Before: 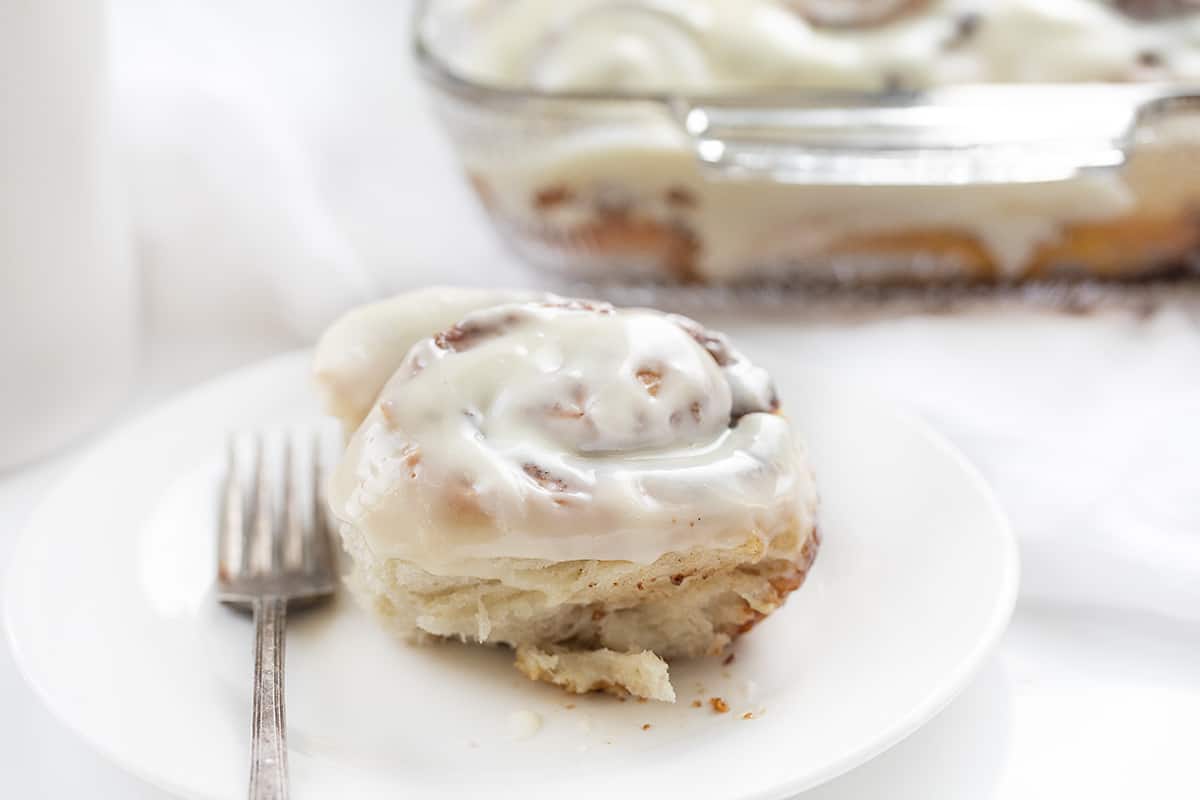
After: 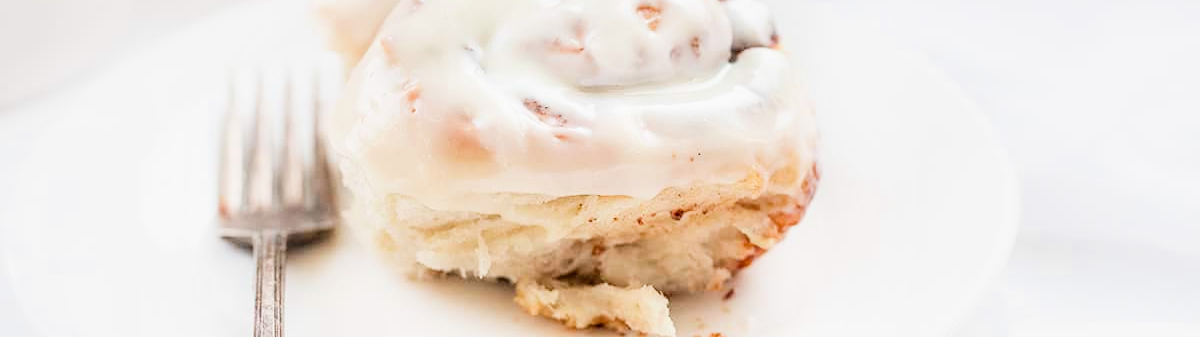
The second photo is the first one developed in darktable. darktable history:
crop: top 45.657%, bottom 12.14%
exposure: black level correction 0, exposure 0.947 EV, compensate exposure bias true, compensate highlight preservation false
filmic rgb: black relative exposure -7.65 EV, white relative exposure 4.56 EV, hardness 3.61, contrast 1.239, preserve chrominance max RGB
local contrast: on, module defaults
